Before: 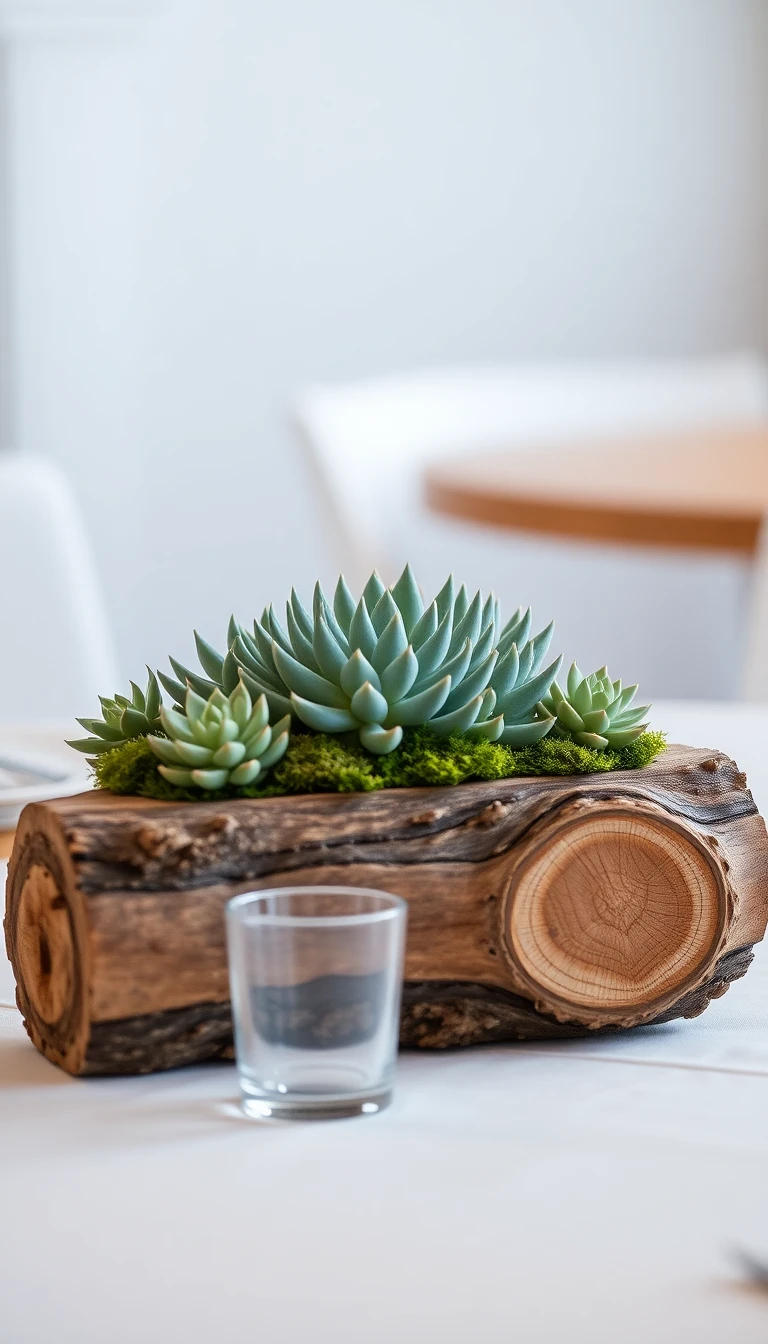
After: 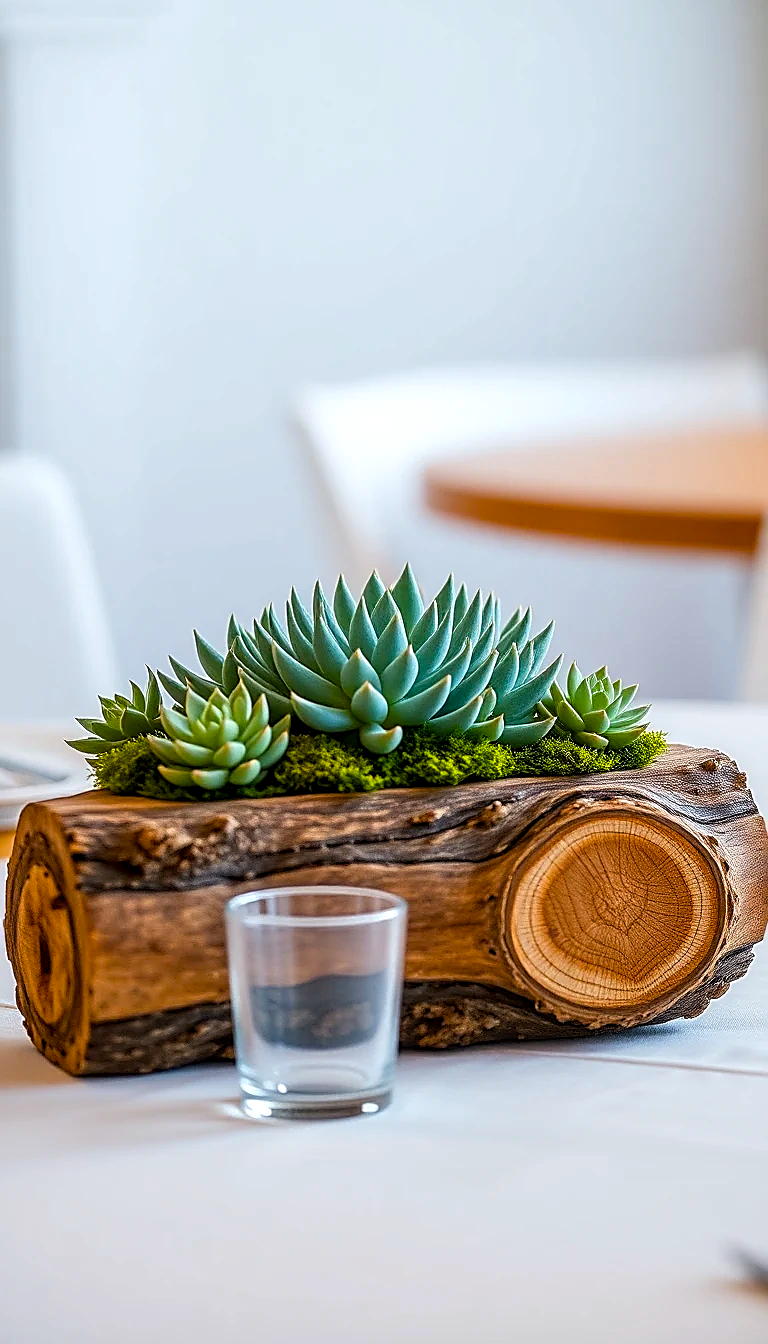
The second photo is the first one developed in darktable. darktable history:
local contrast: detail 130%
color balance rgb: shadows lift › chroma 0.684%, shadows lift › hue 110.61°, linear chroma grading › global chroma 15.14%, perceptual saturation grading › global saturation 38.676%
sharpen: radius 1.634, amount 1.284
